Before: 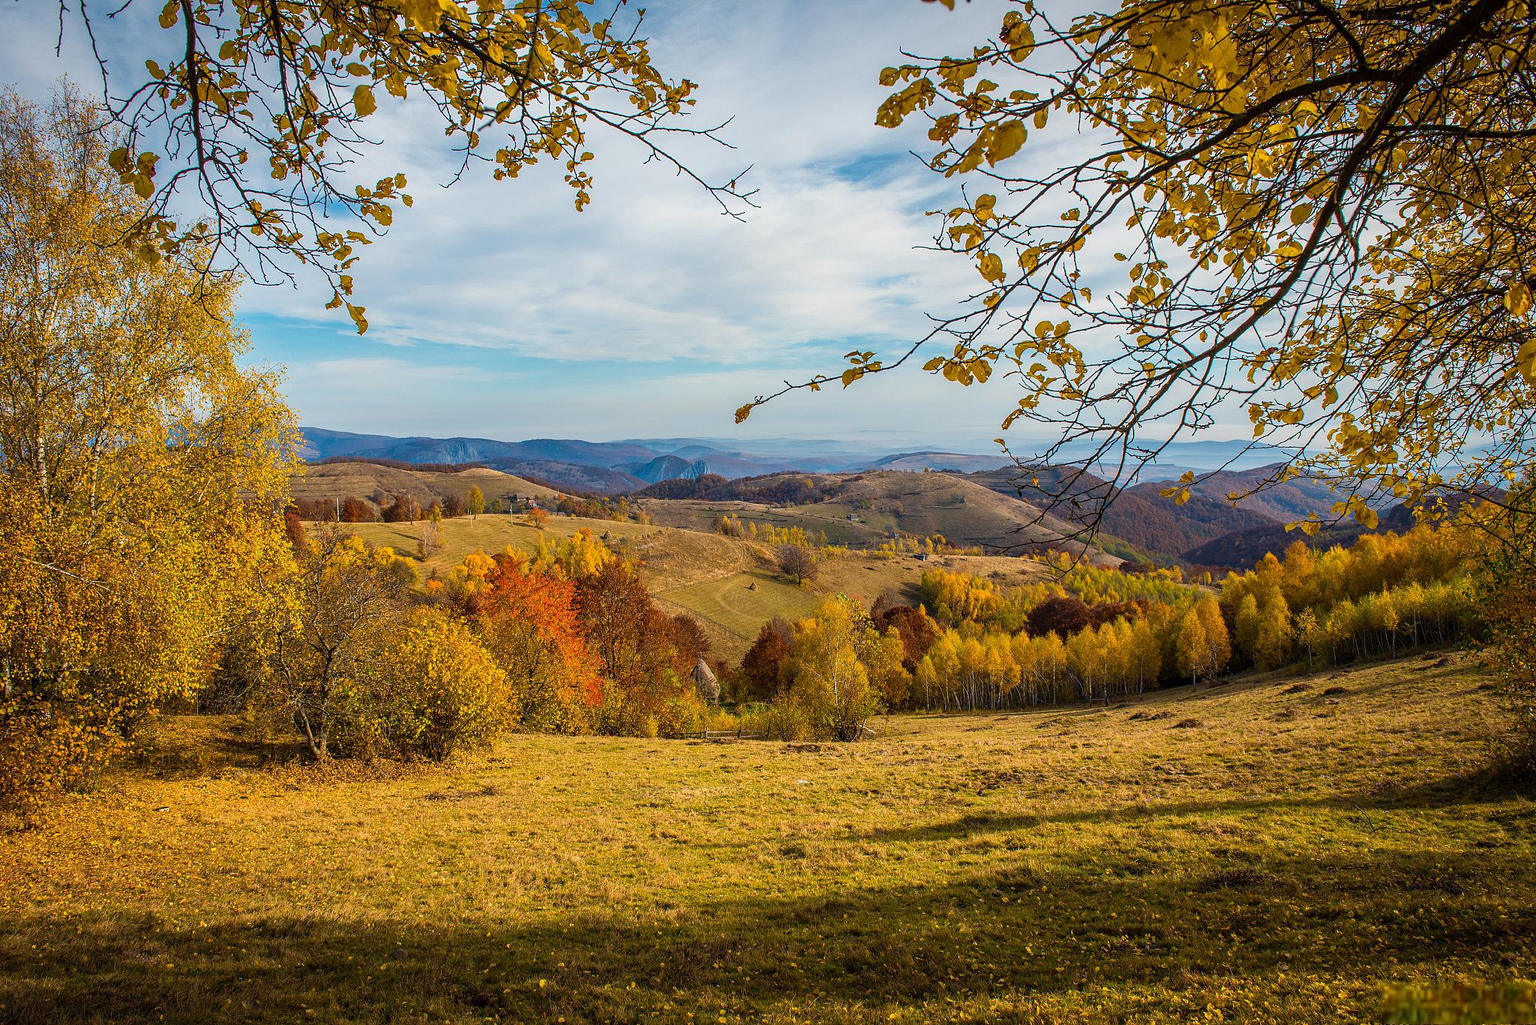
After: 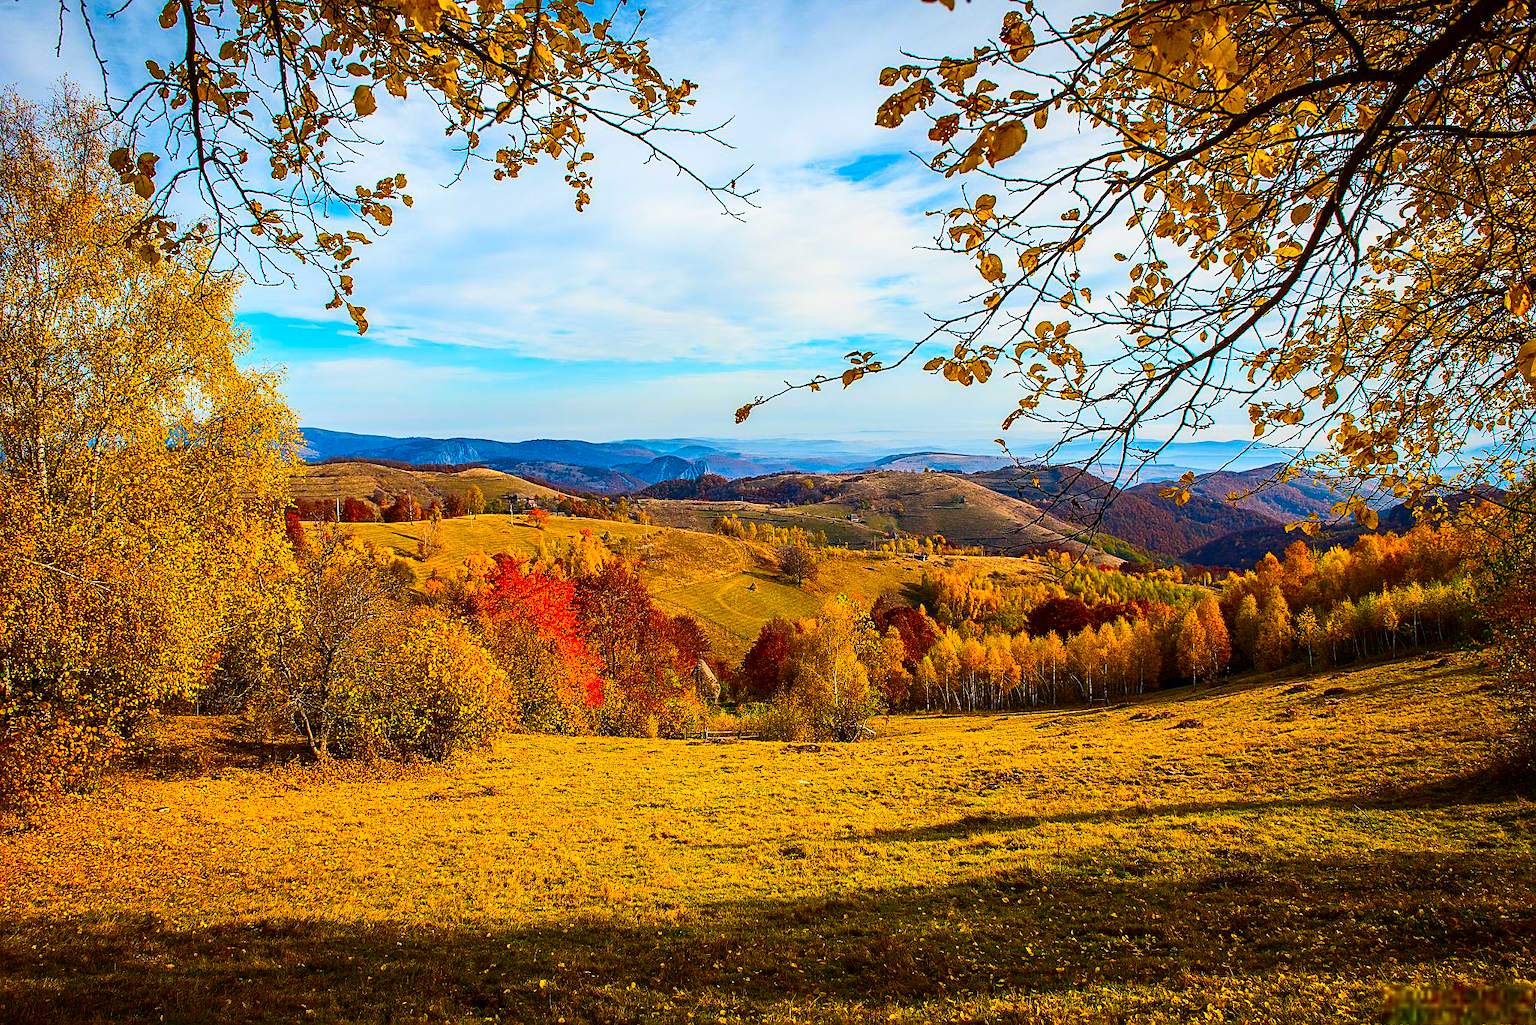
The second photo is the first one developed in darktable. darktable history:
contrast brightness saturation: contrast 0.26, brightness 0.02, saturation 0.87
sharpen: on, module defaults
